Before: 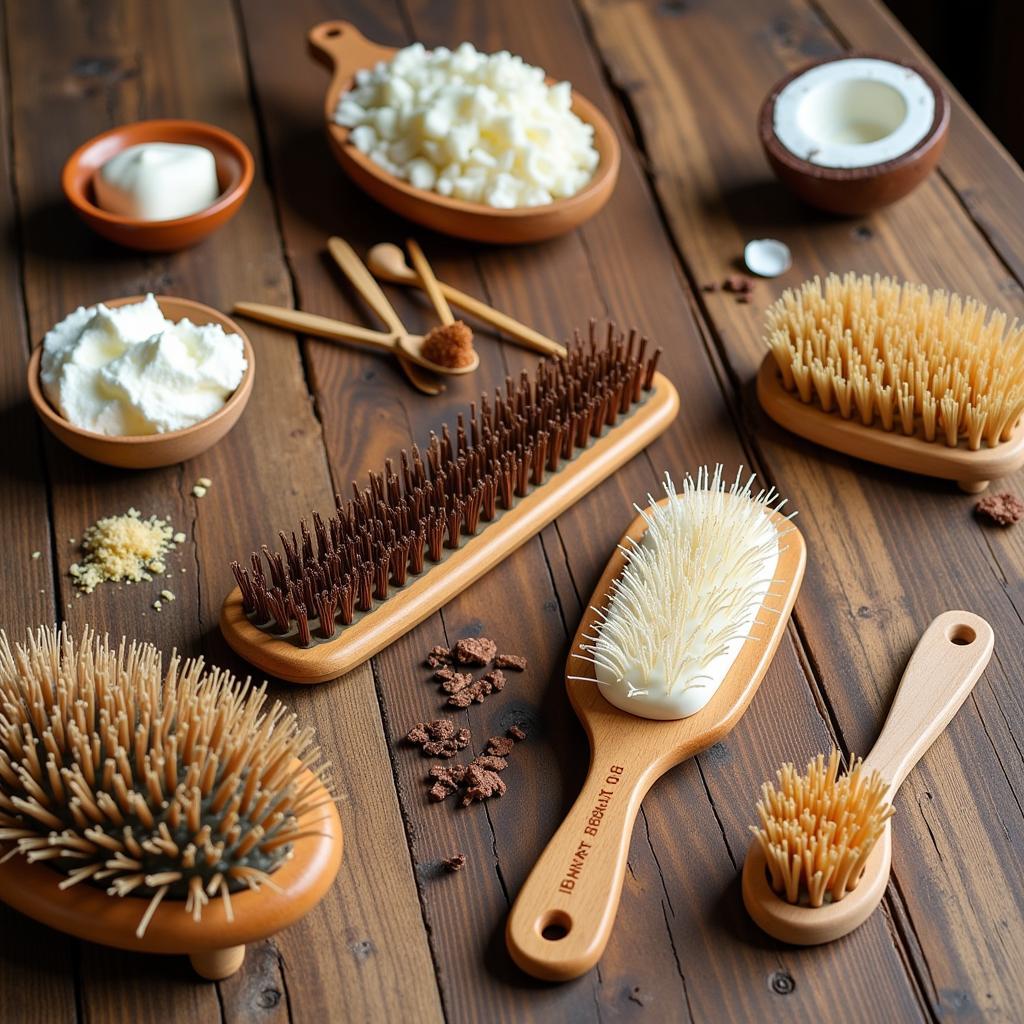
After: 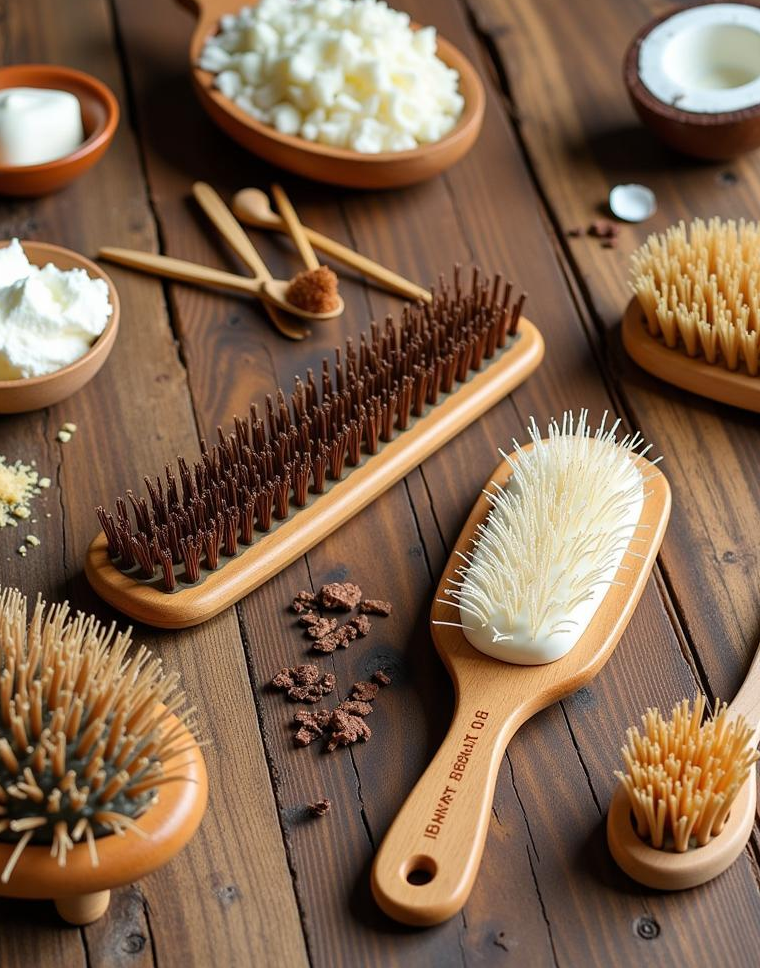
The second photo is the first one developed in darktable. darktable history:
crop and rotate: left 13.191%, top 5.372%, right 12.543%
